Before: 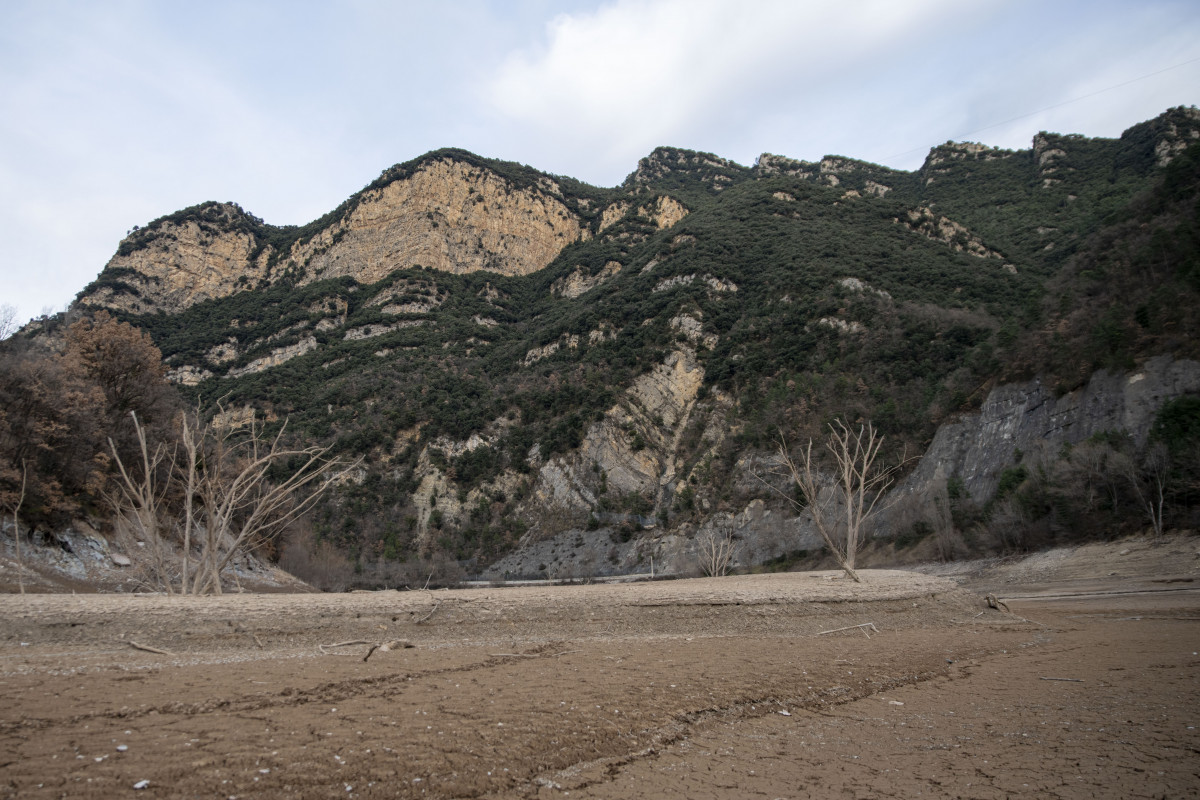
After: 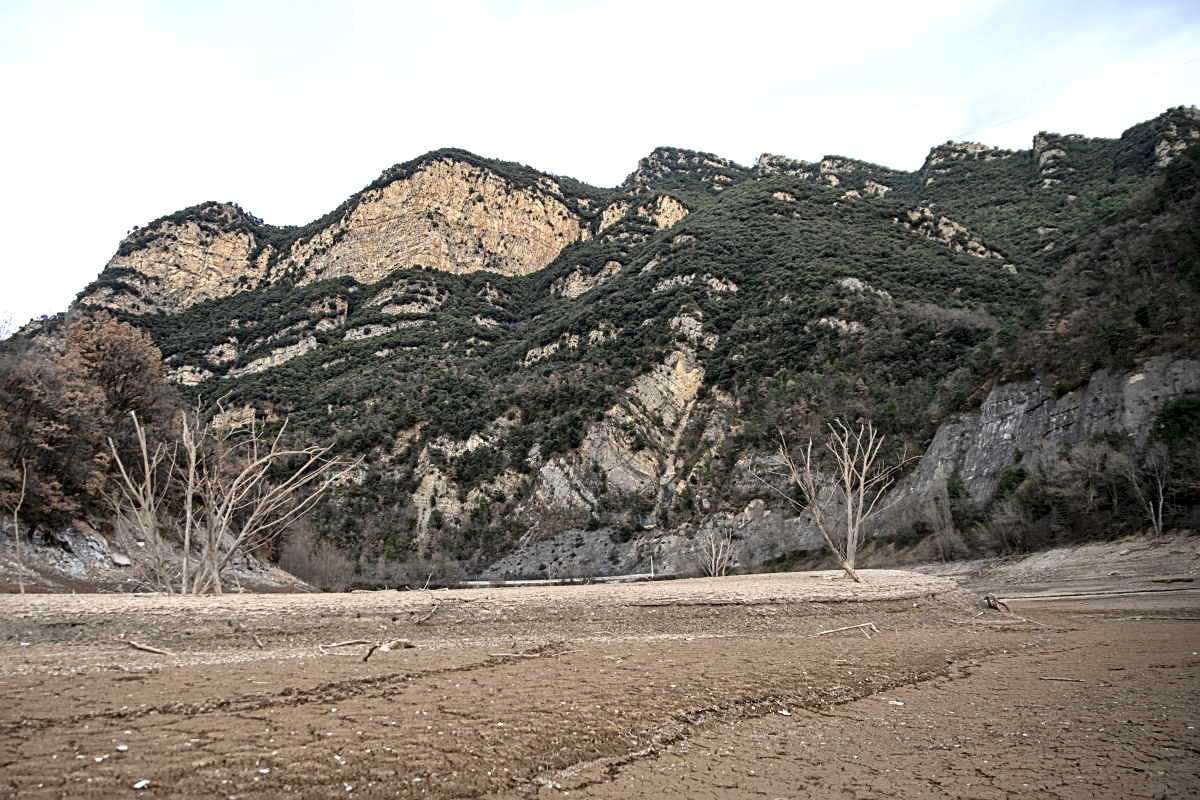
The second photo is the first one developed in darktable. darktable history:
sharpen: on, module defaults
local contrast: mode bilateral grid, contrast 20, coarseness 20, detail 150%, midtone range 0.2
exposure: exposure 0.648 EV, compensate highlight preservation false
